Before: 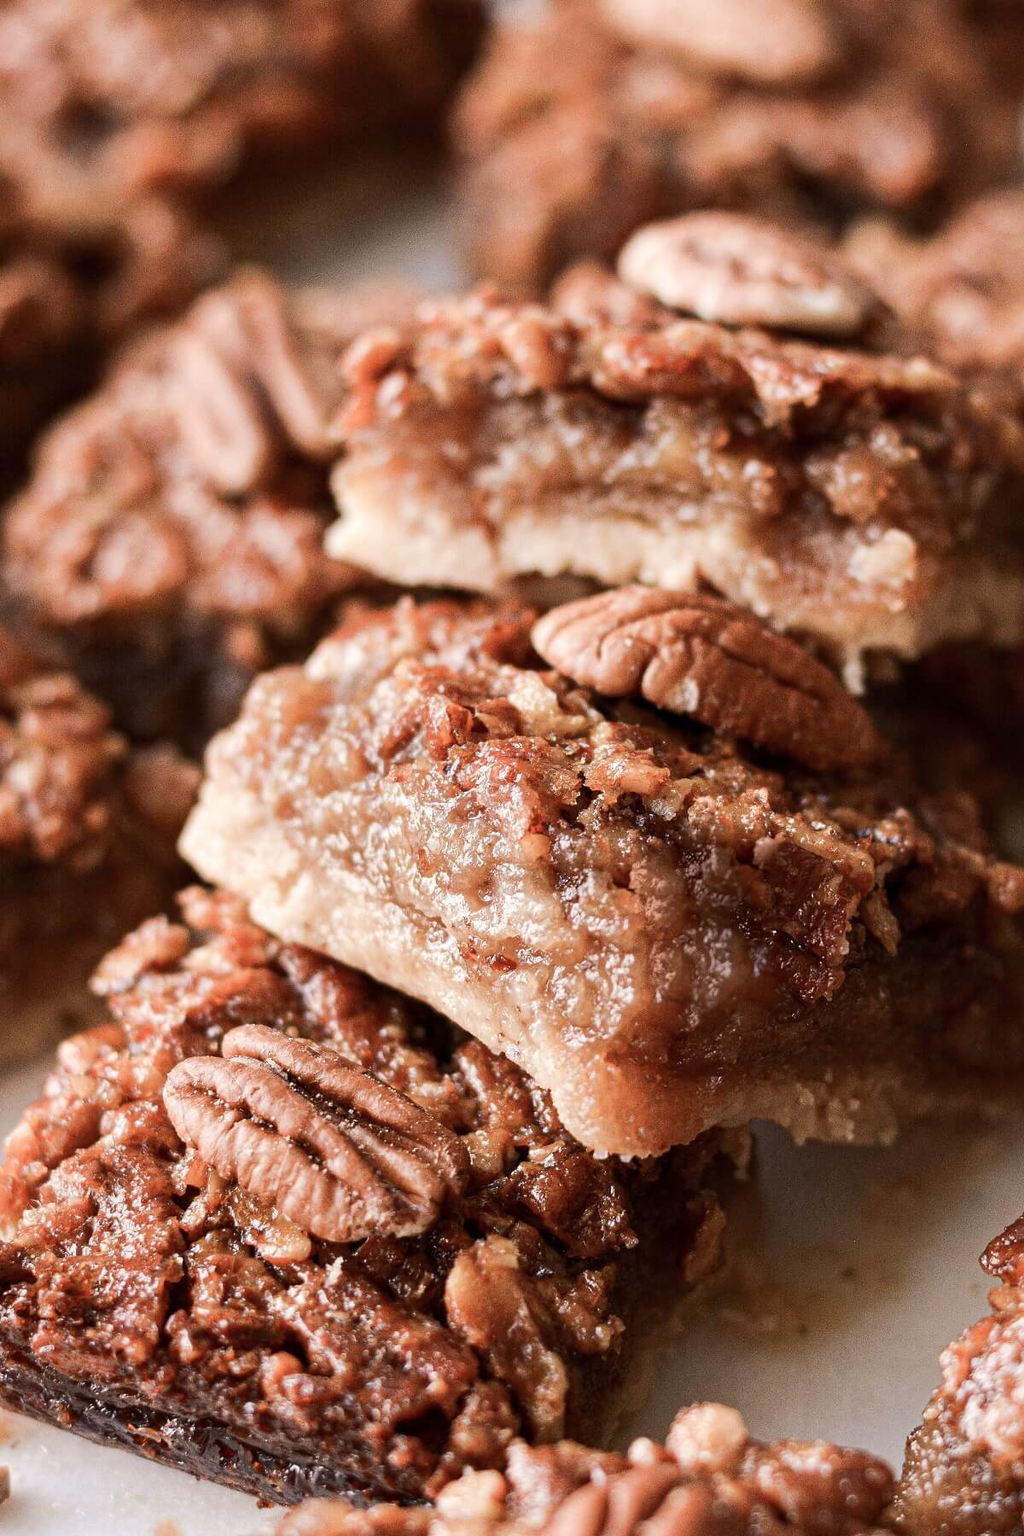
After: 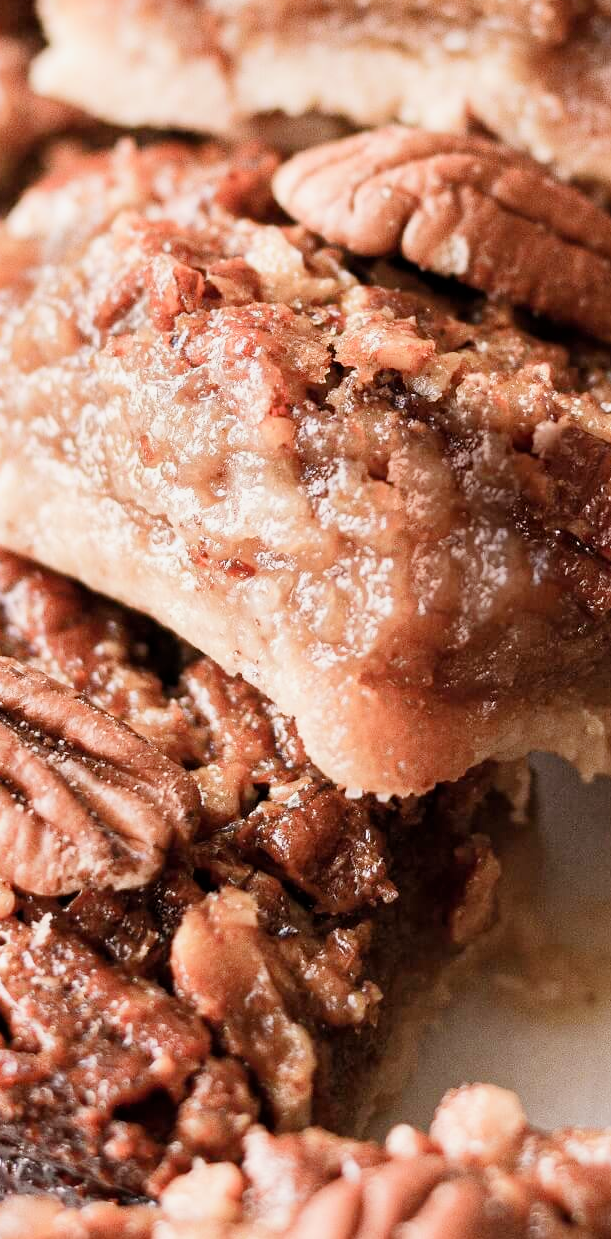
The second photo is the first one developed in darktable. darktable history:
exposure: black level correction 0, exposure 0.9 EV, compensate highlight preservation false
crop and rotate: left 29.237%, top 31.152%, right 19.807%
filmic rgb: hardness 4.17, contrast 0.921
